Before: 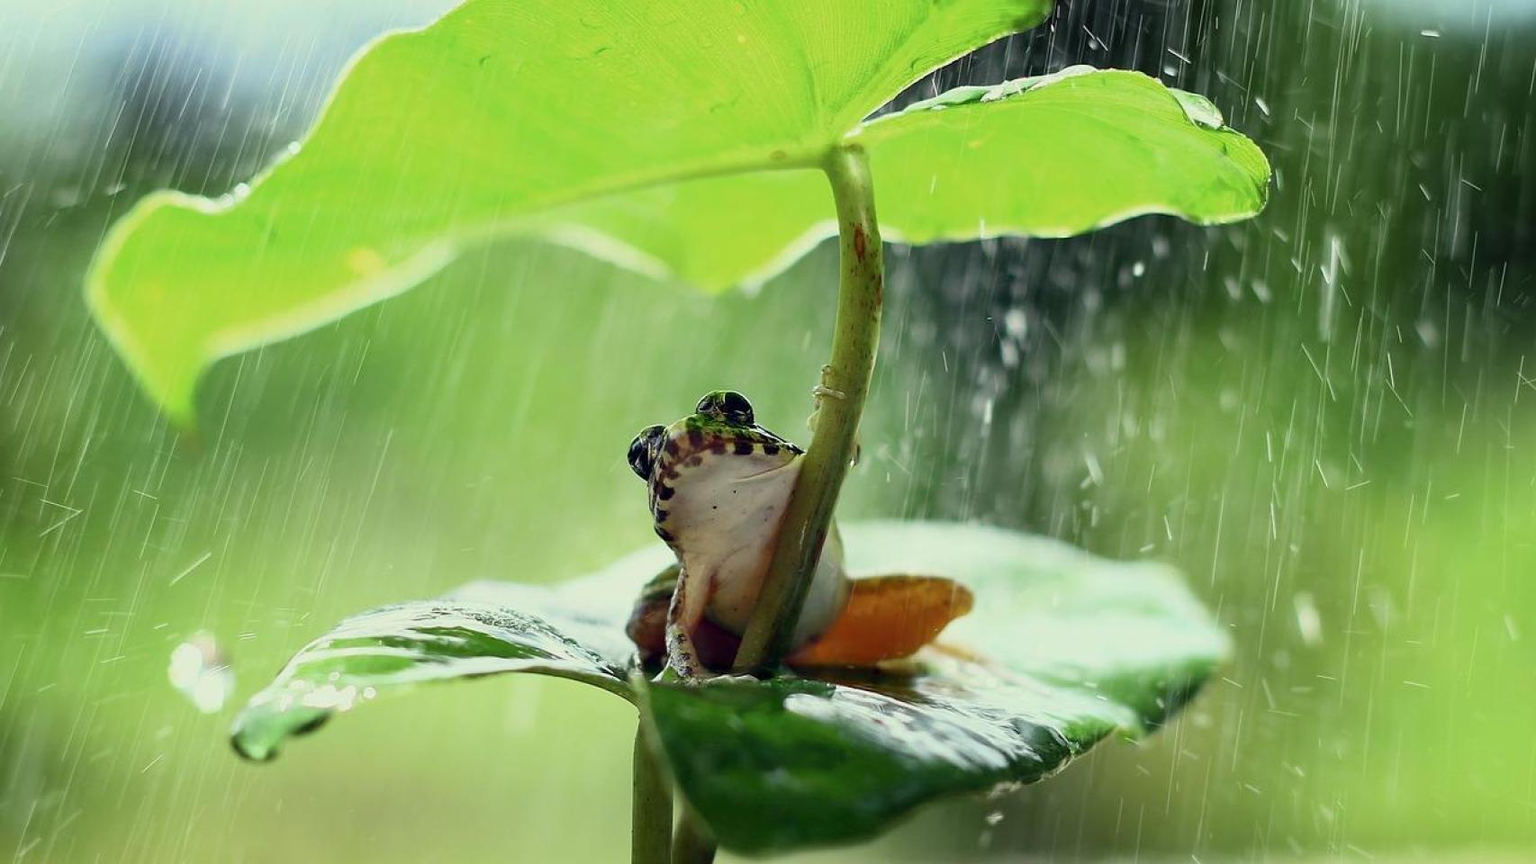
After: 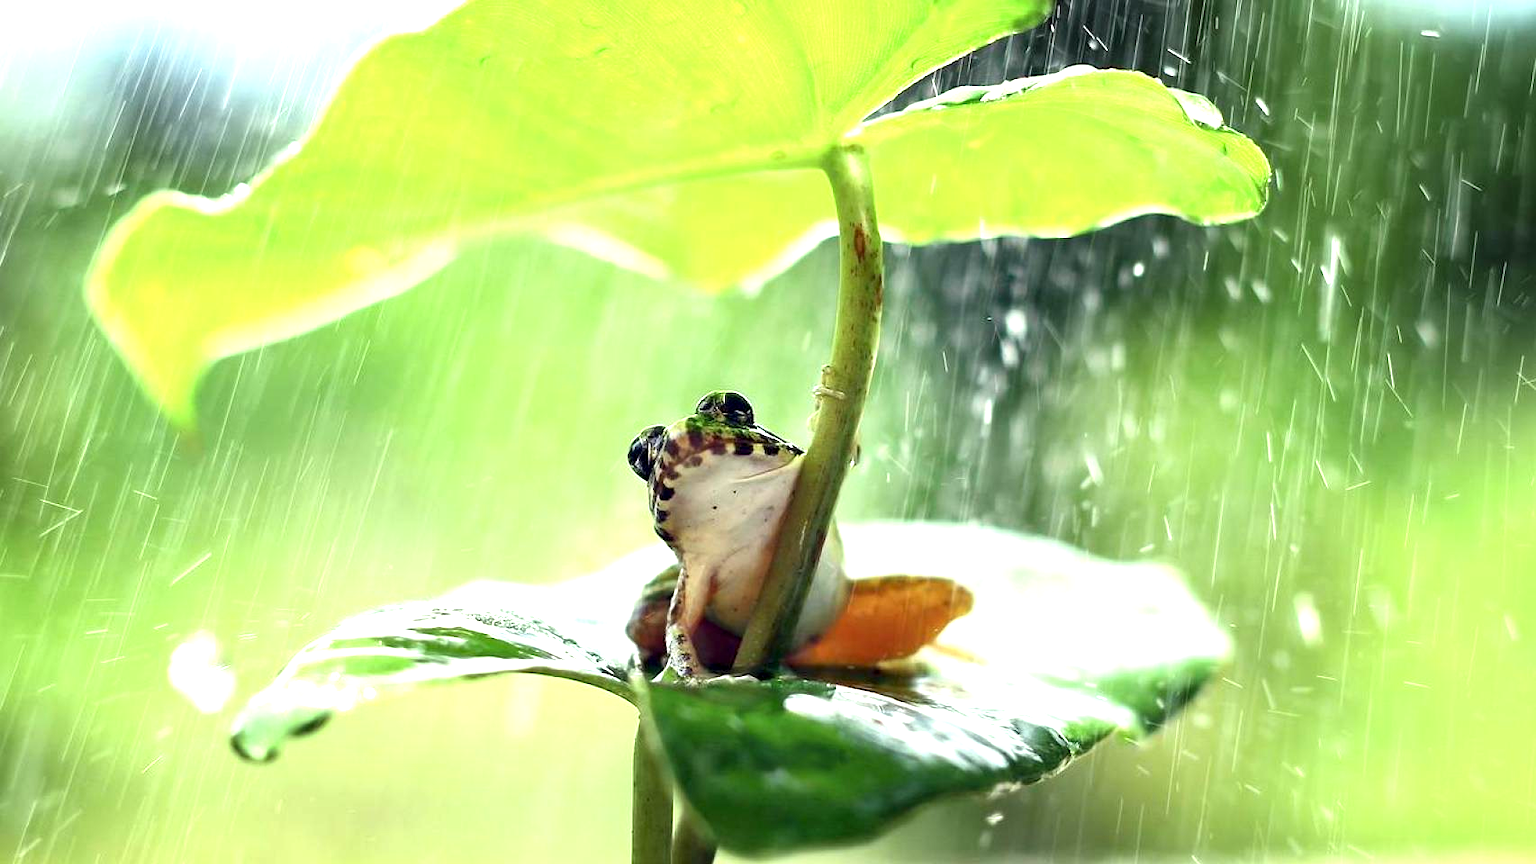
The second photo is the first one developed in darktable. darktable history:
exposure: exposure 1.092 EV, compensate exposure bias true, compensate highlight preservation false
contrast equalizer: y [[0.439, 0.44, 0.442, 0.457, 0.493, 0.498], [0.5 ×6], [0.5 ×6], [0 ×6], [0 ×6]], mix -0.361
tone equalizer: smoothing 1
